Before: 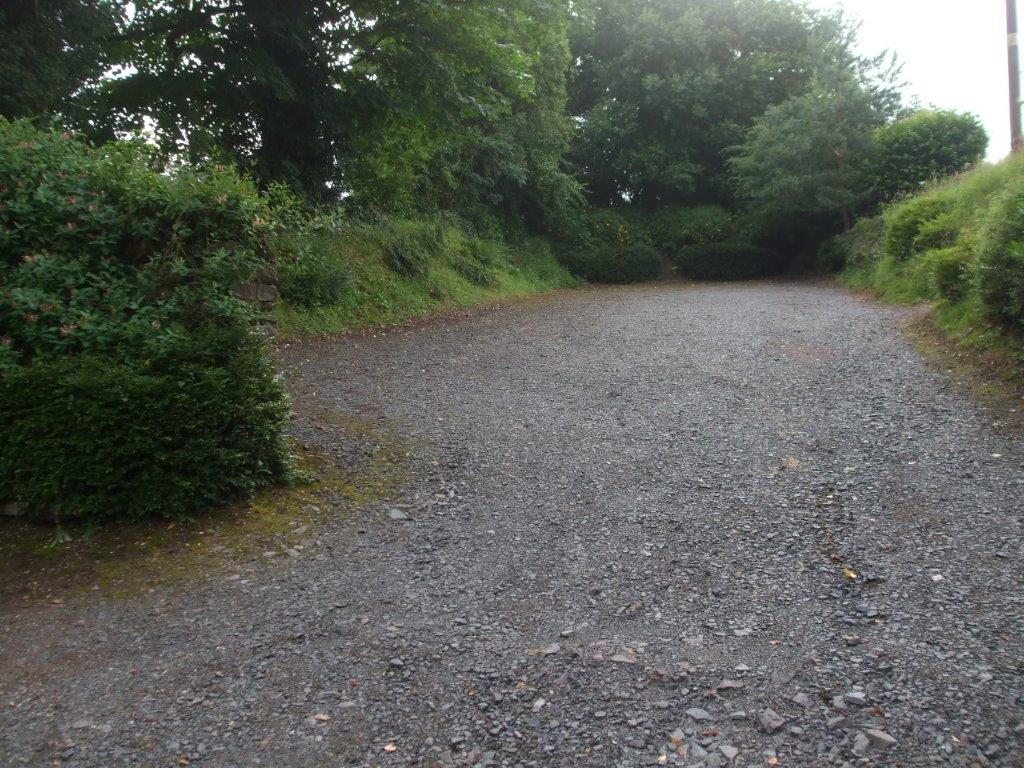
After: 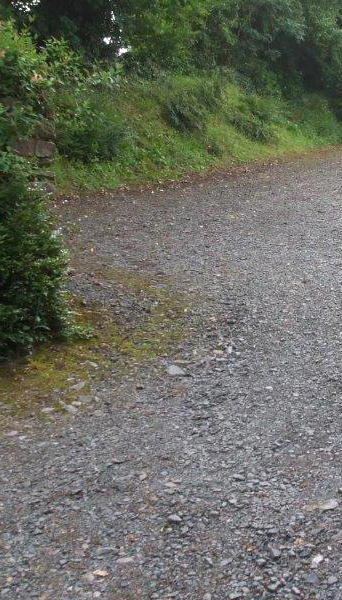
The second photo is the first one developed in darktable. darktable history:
crop and rotate: left 21.71%, top 18.846%, right 44.838%, bottom 3.005%
exposure: black level correction 0.001, exposure 0.5 EV, compensate highlight preservation false
